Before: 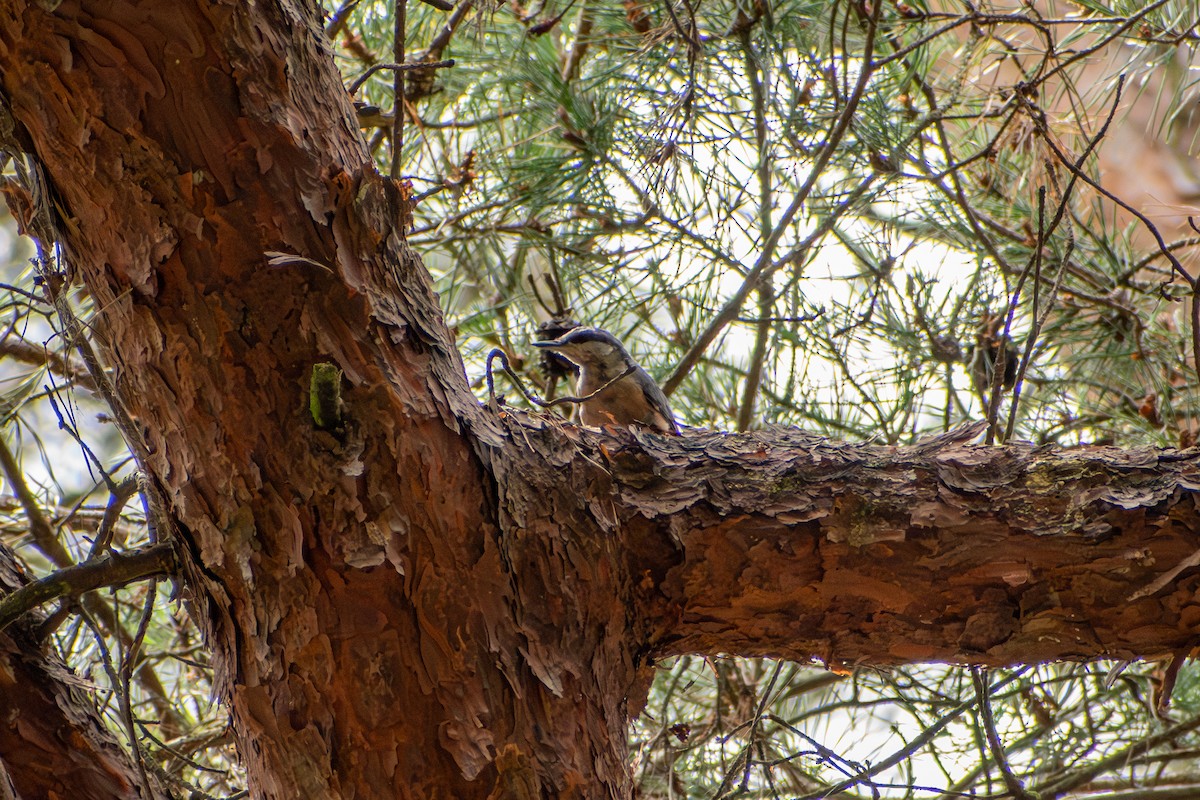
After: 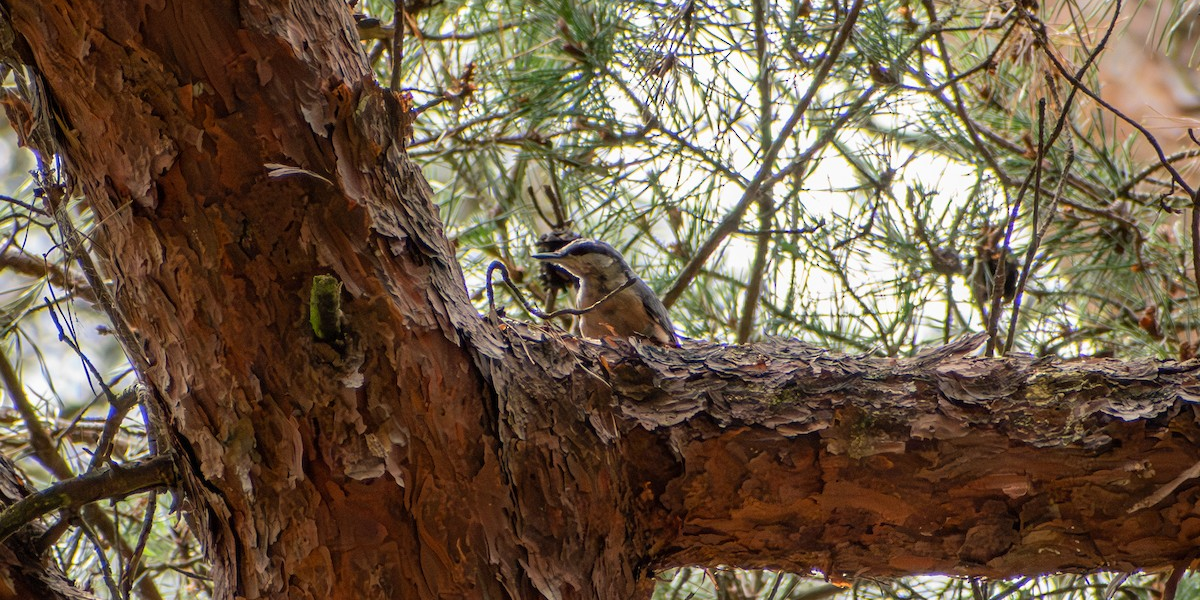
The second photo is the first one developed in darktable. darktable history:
shadows and highlights: shadows 3.28, highlights -18.71, soften with gaussian
crop: top 11.027%, bottom 13.898%
